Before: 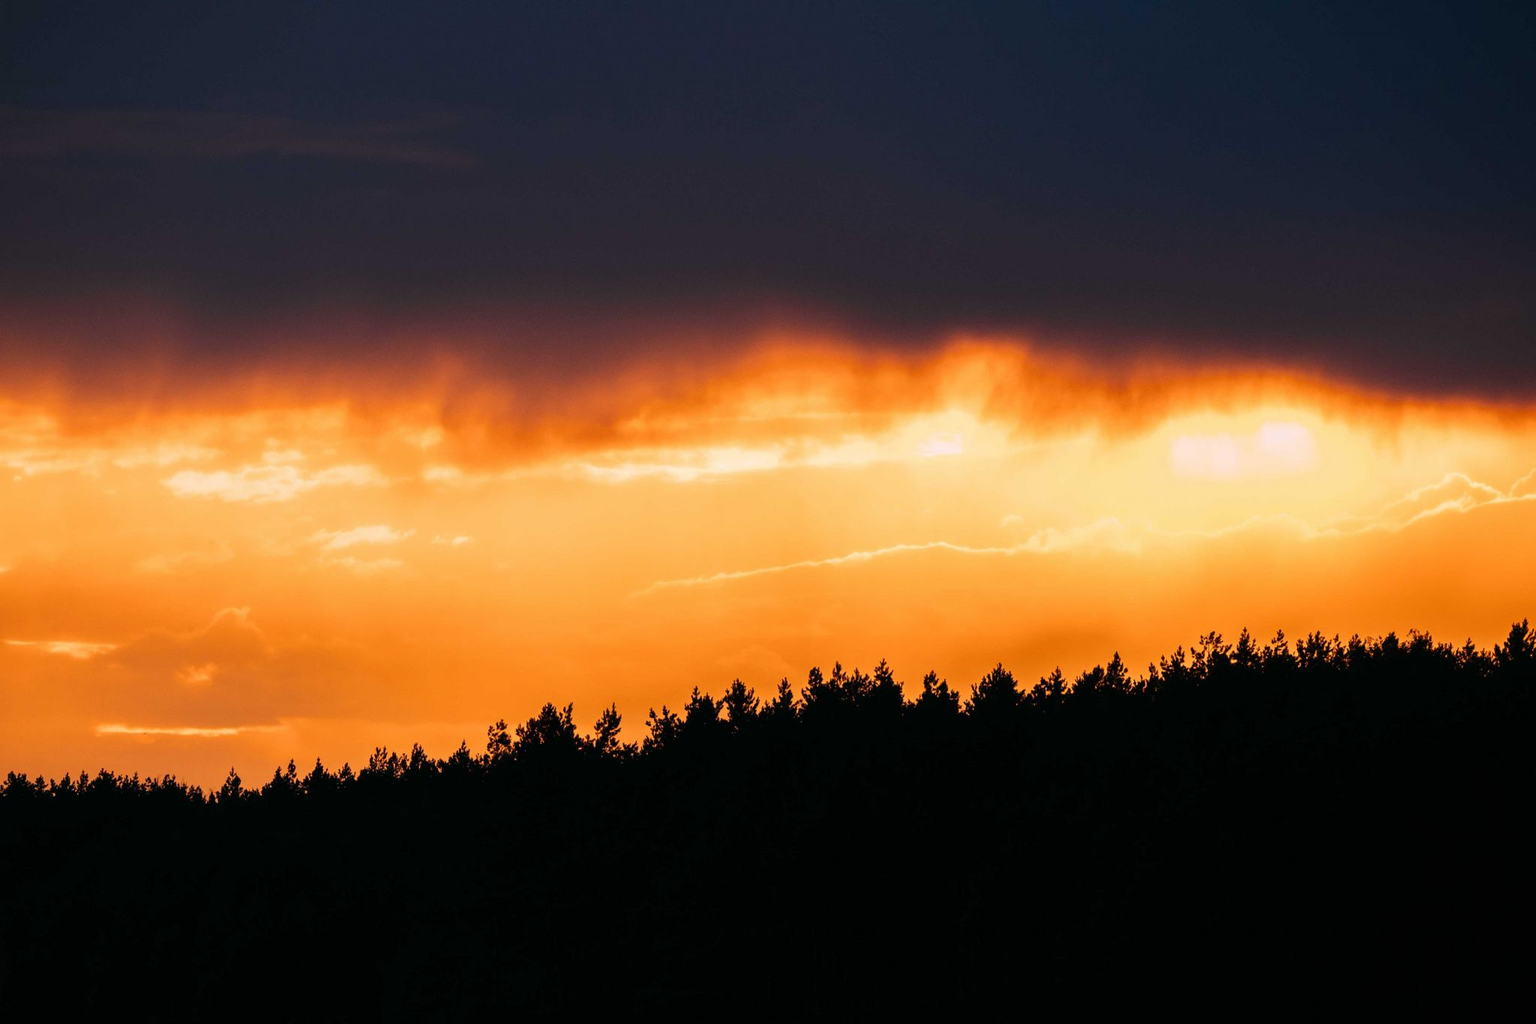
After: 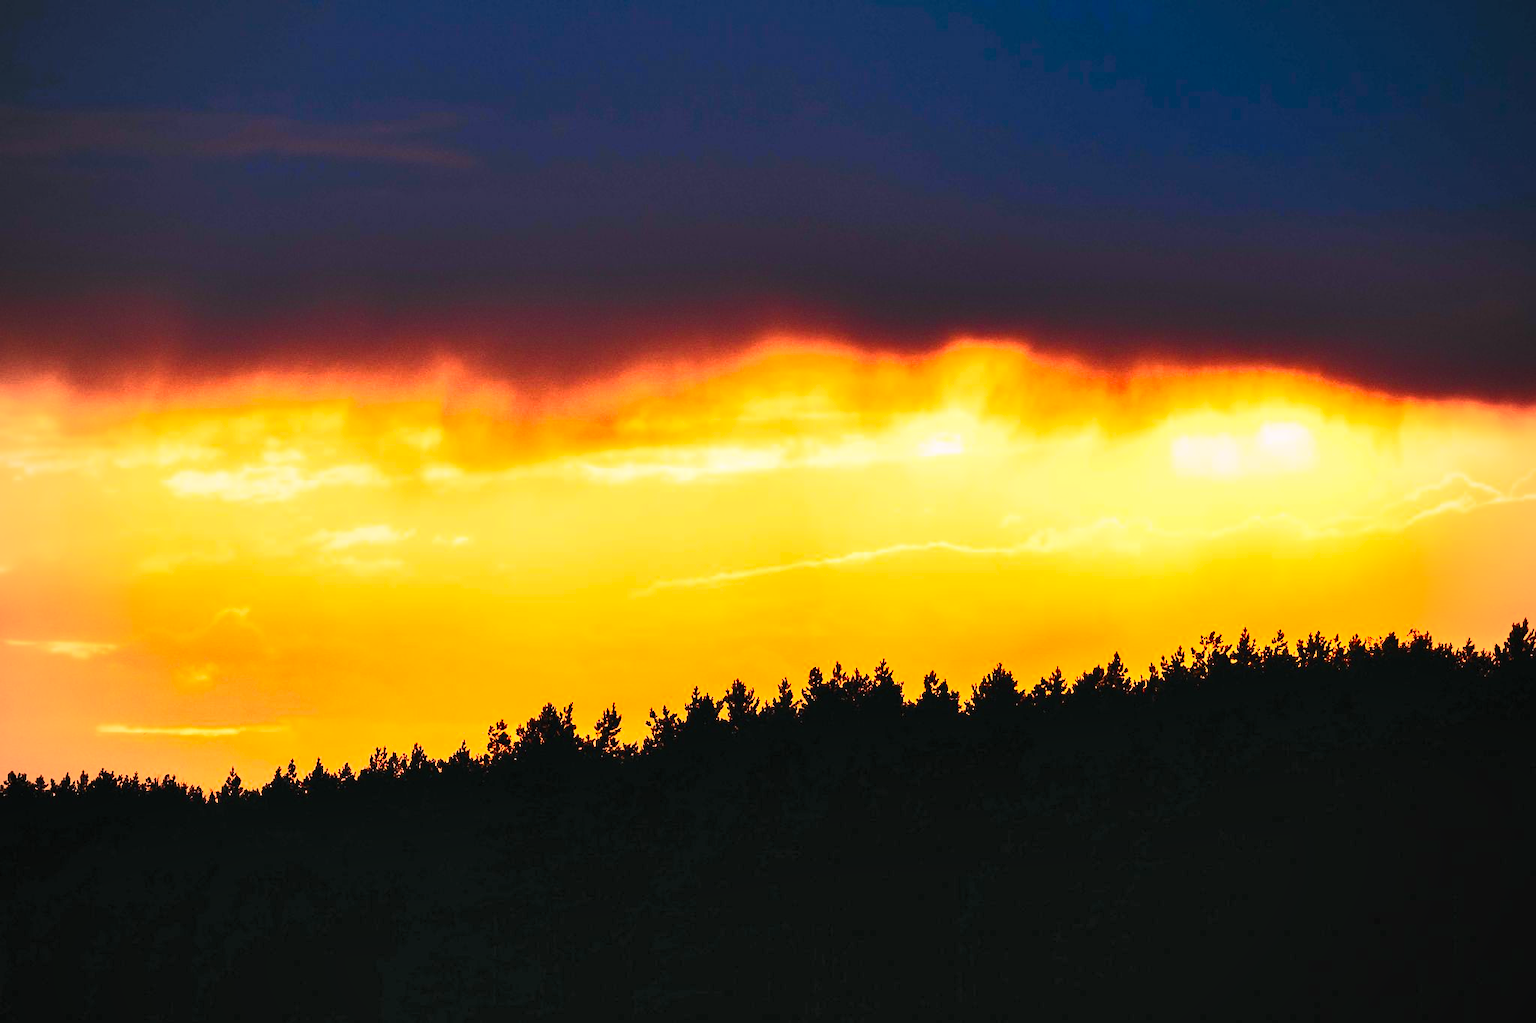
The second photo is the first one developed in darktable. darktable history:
white balance: red 0.982, blue 1.018
shadows and highlights: highlights color adjustment 0%, low approximation 0.01, soften with gaussian
vignetting: fall-off radius 60.65%
contrast brightness saturation: contrast 0.83, brightness 0.59, saturation 0.59
